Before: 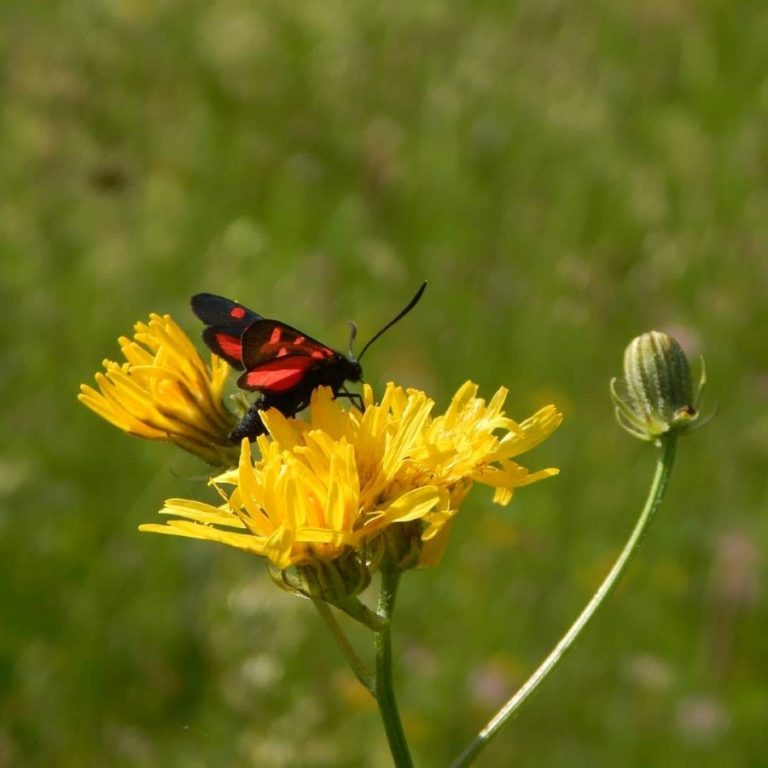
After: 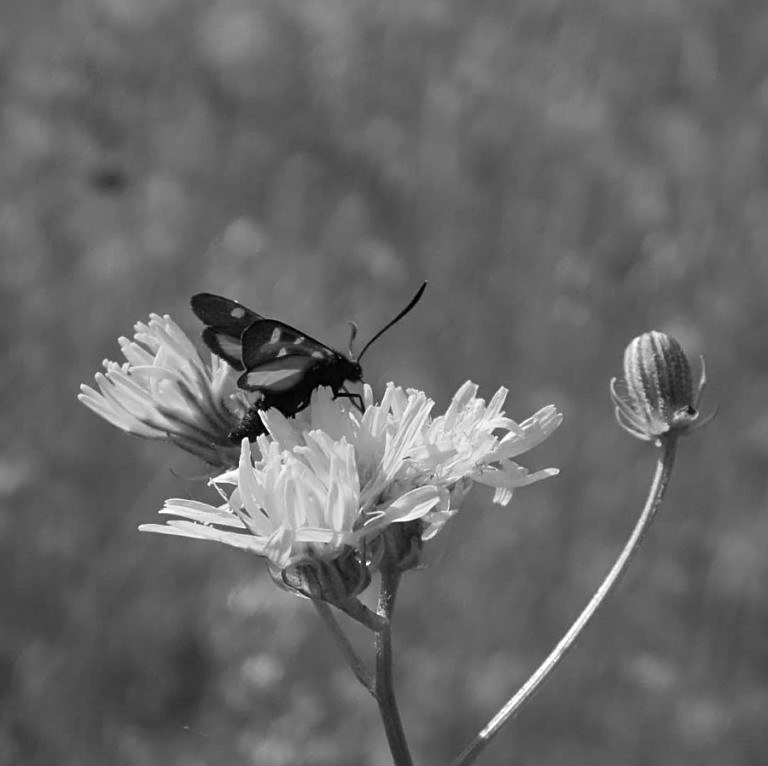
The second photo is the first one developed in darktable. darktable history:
crop: top 0.05%, bottom 0.098%
monochrome: on, module defaults
sharpen: on, module defaults
